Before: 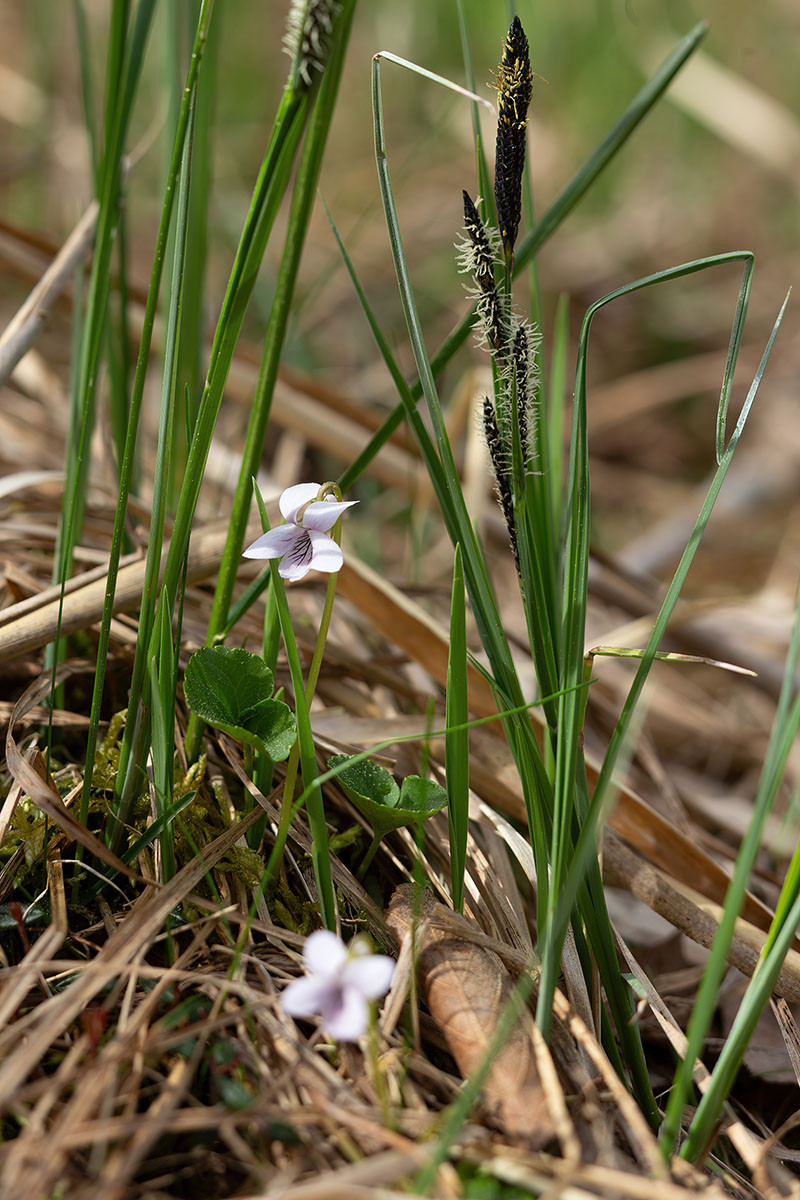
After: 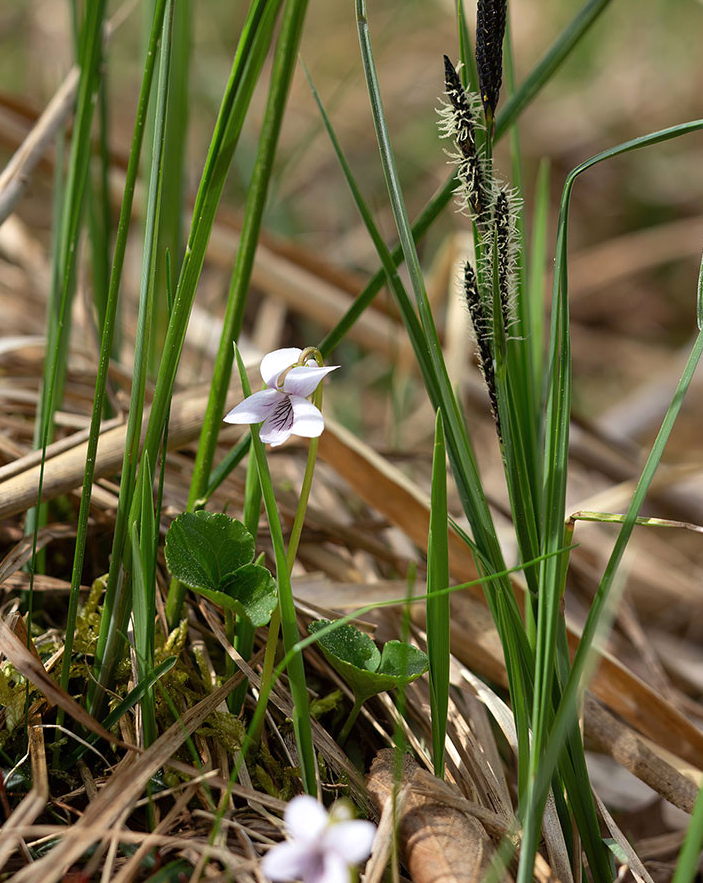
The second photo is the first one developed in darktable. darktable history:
exposure: exposure 0.131 EV, compensate highlight preservation false
crop and rotate: left 2.425%, top 11.305%, right 9.6%, bottom 15.08%
